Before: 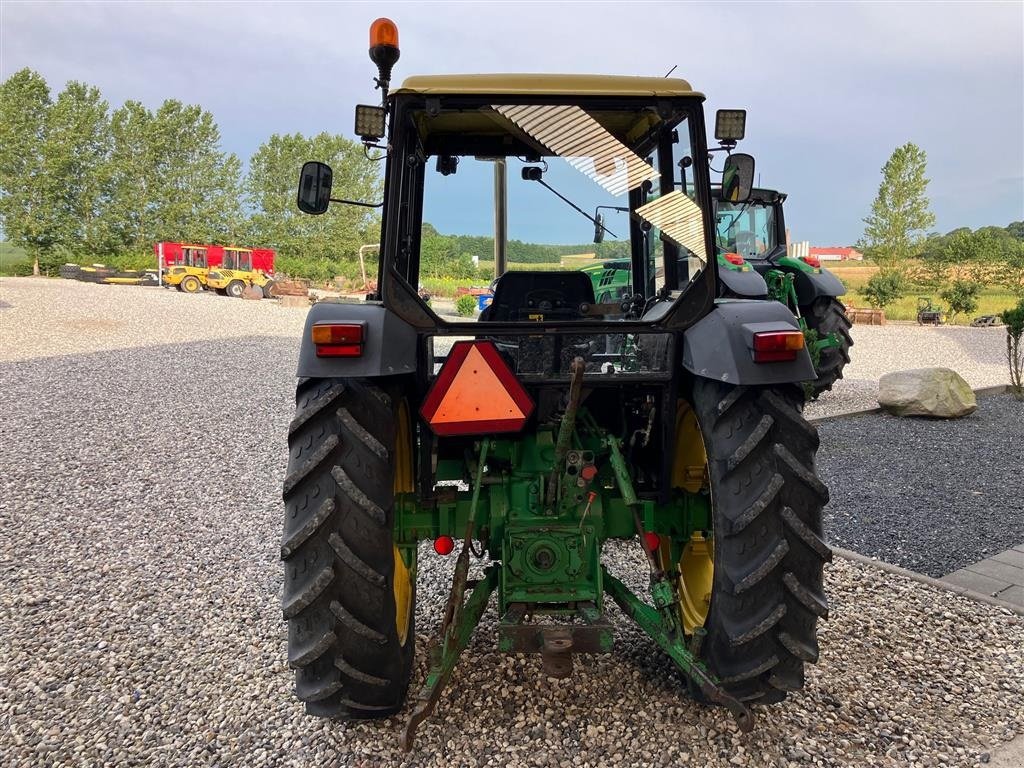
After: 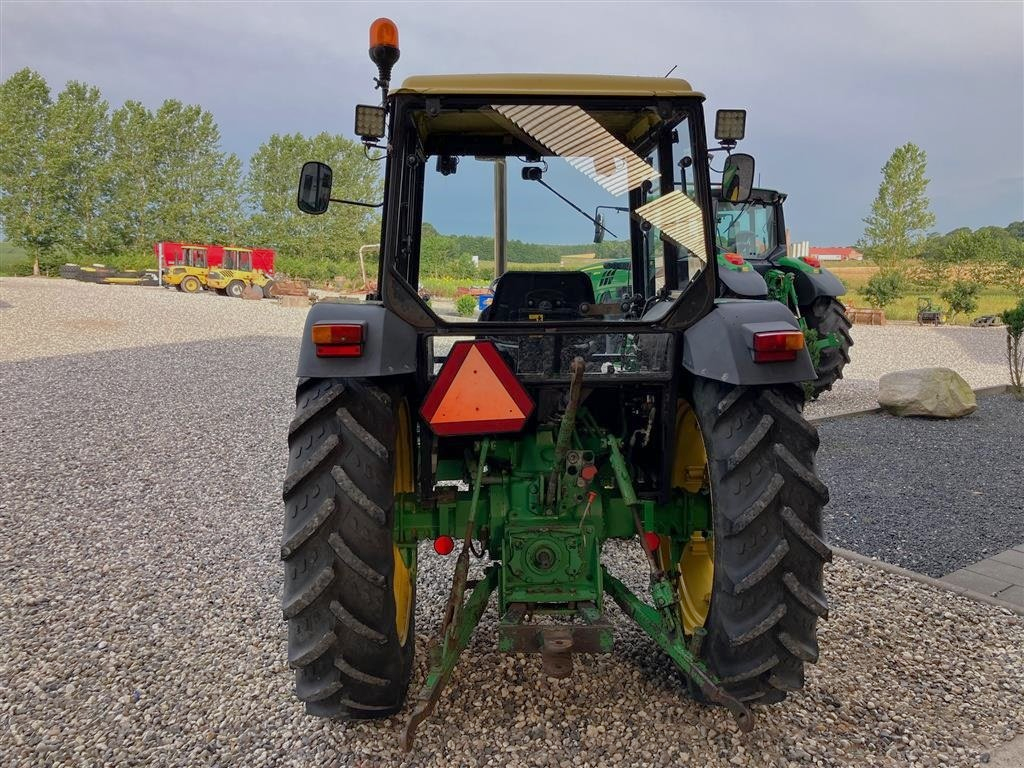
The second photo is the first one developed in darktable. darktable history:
tone equalizer: -8 EV 0.264 EV, -7 EV 0.428 EV, -6 EV 0.396 EV, -5 EV 0.247 EV, -3 EV -0.253 EV, -2 EV -0.446 EV, -1 EV -0.436 EV, +0 EV -0.261 EV, edges refinement/feathering 500, mask exposure compensation -1.57 EV, preserve details no
